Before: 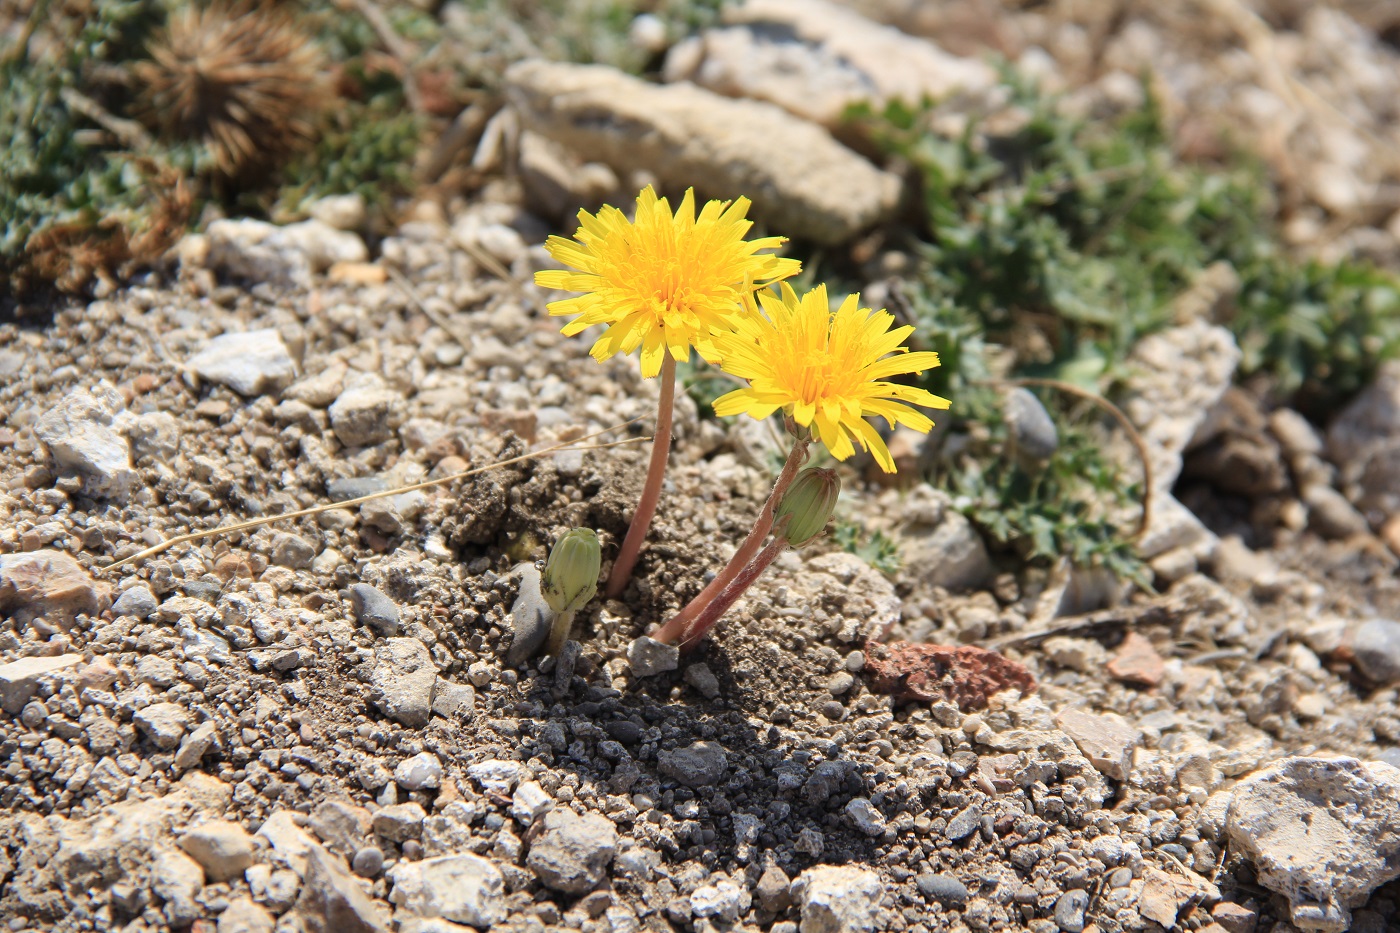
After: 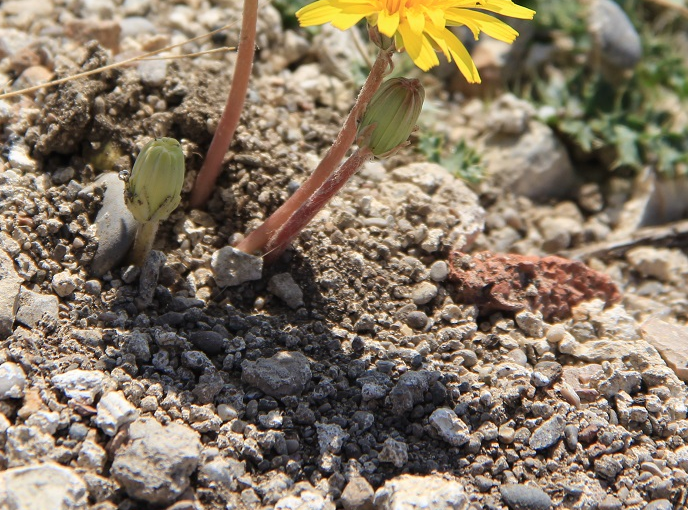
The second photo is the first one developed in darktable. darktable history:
crop: left 29.72%, top 41.821%, right 21.099%, bottom 3.499%
